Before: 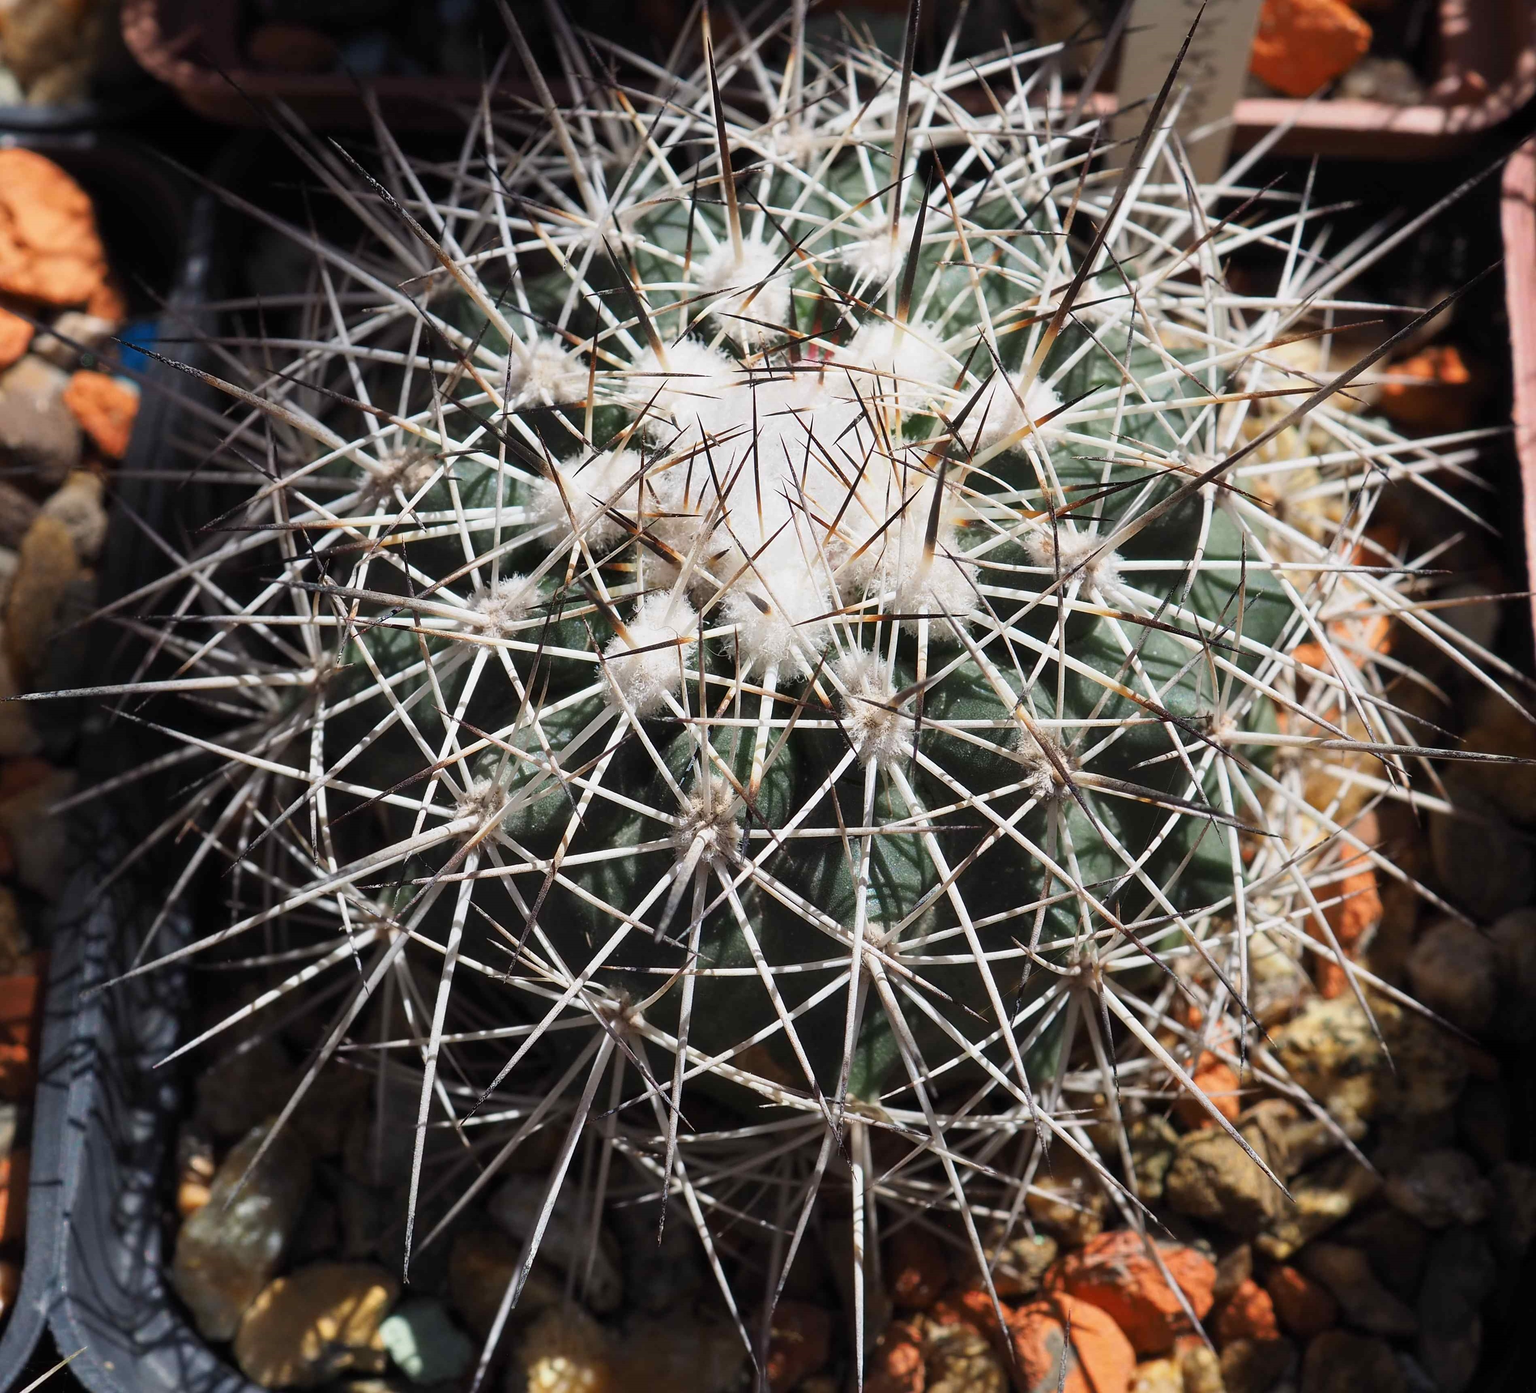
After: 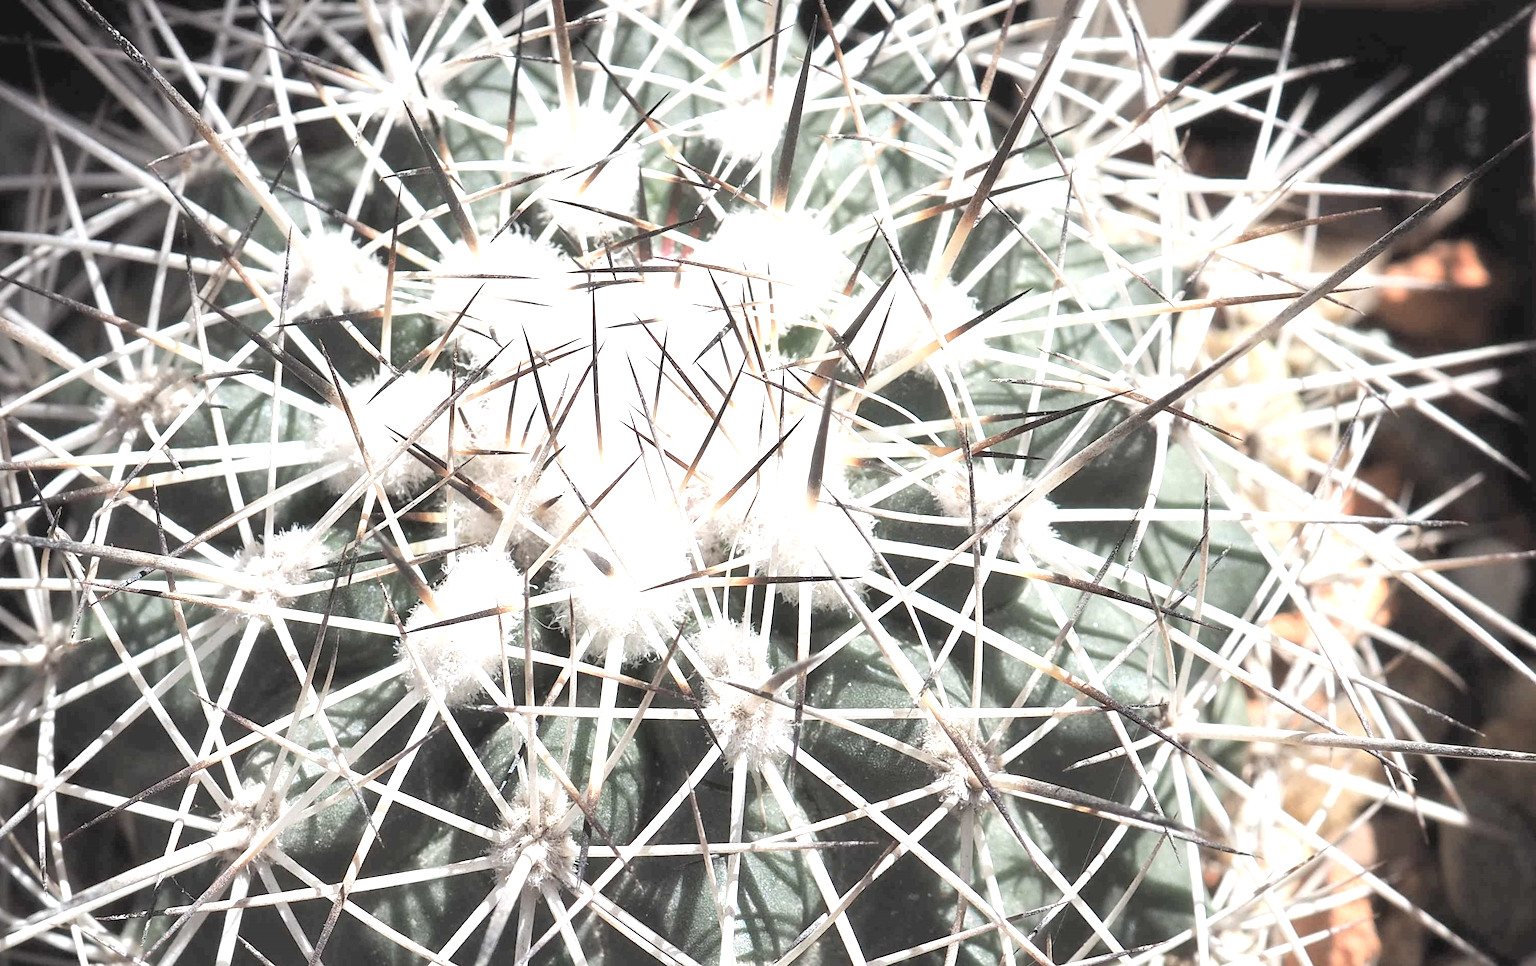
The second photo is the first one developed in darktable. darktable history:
crop: left 18.269%, top 11.085%, right 1.879%, bottom 33.498%
exposure: black level correction 0, exposure 1.106 EV, compensate exposure bias true, compensate highlight preservation false
contrast brightness saturation: brightness 0.187, saturation -0.491
